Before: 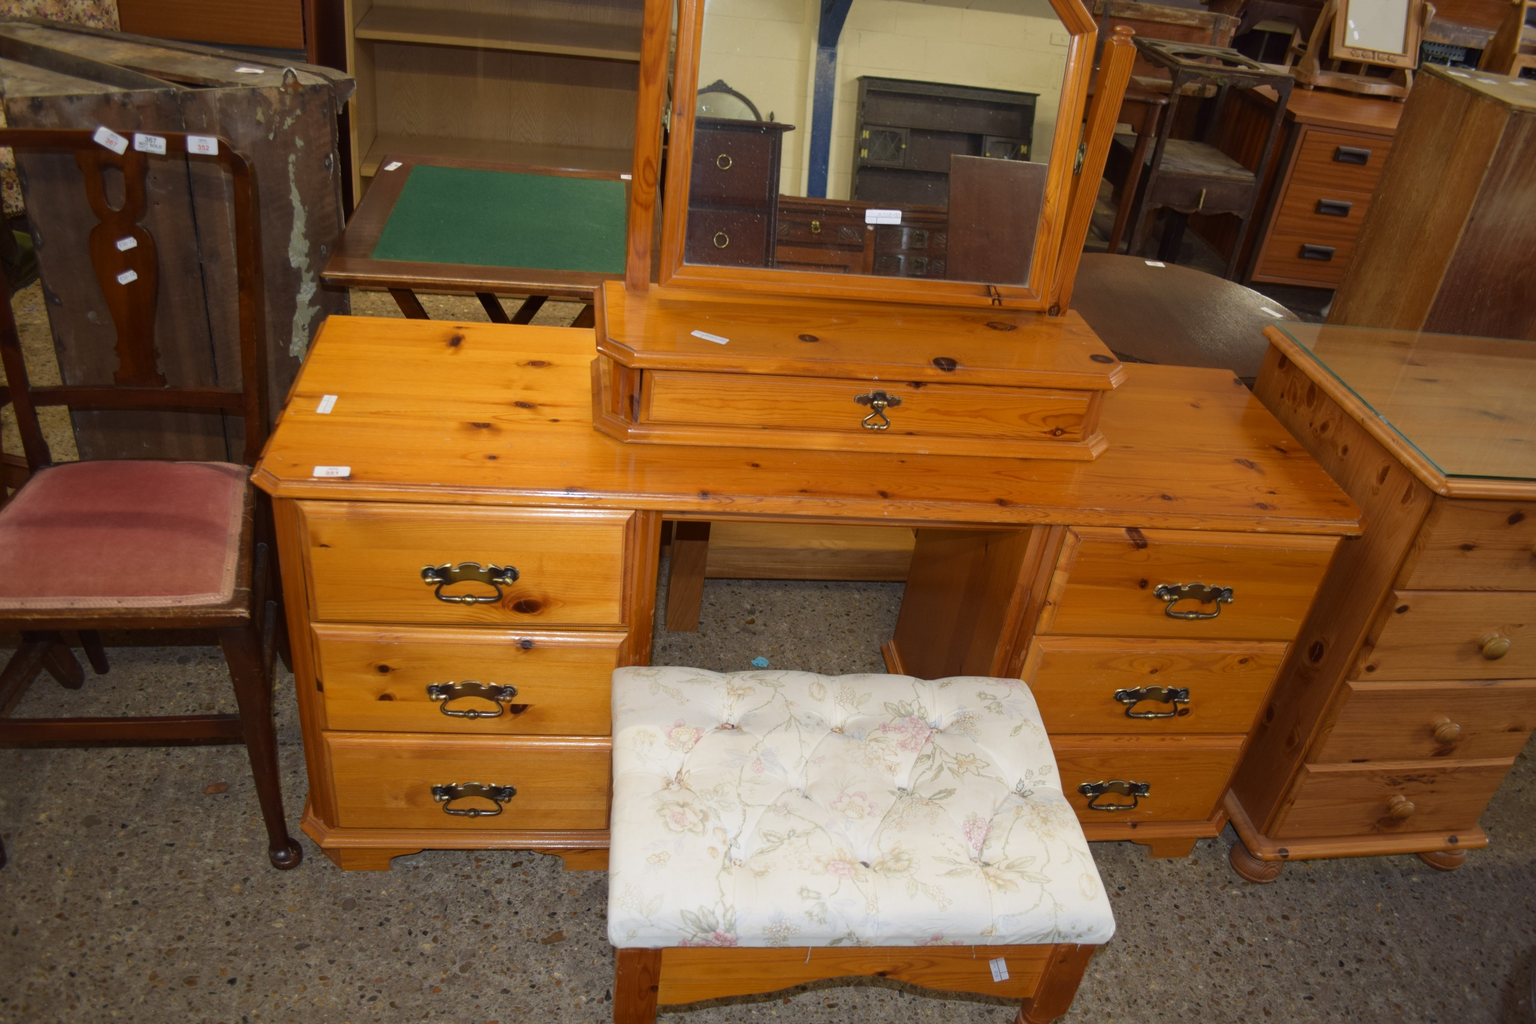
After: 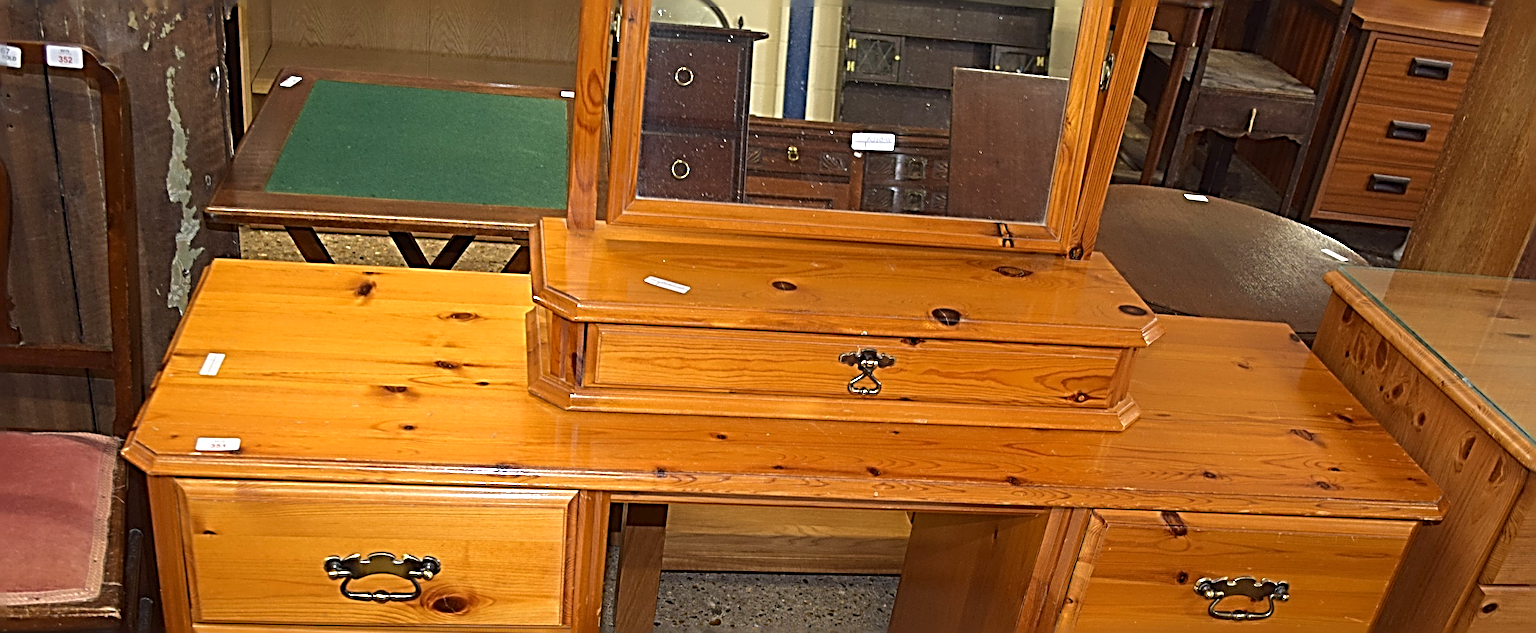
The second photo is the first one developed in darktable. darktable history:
exposure: exposure 0.507 EV, compensate highlight preservation false
crop and rotate: left 9.688%, top 9.562%, right 6.14%, bottom 38.289%
shadows and highlights: radius 336.4, shadows 28.45, soften with gaussian
sharpen: radius 4.052, amount 1.997
